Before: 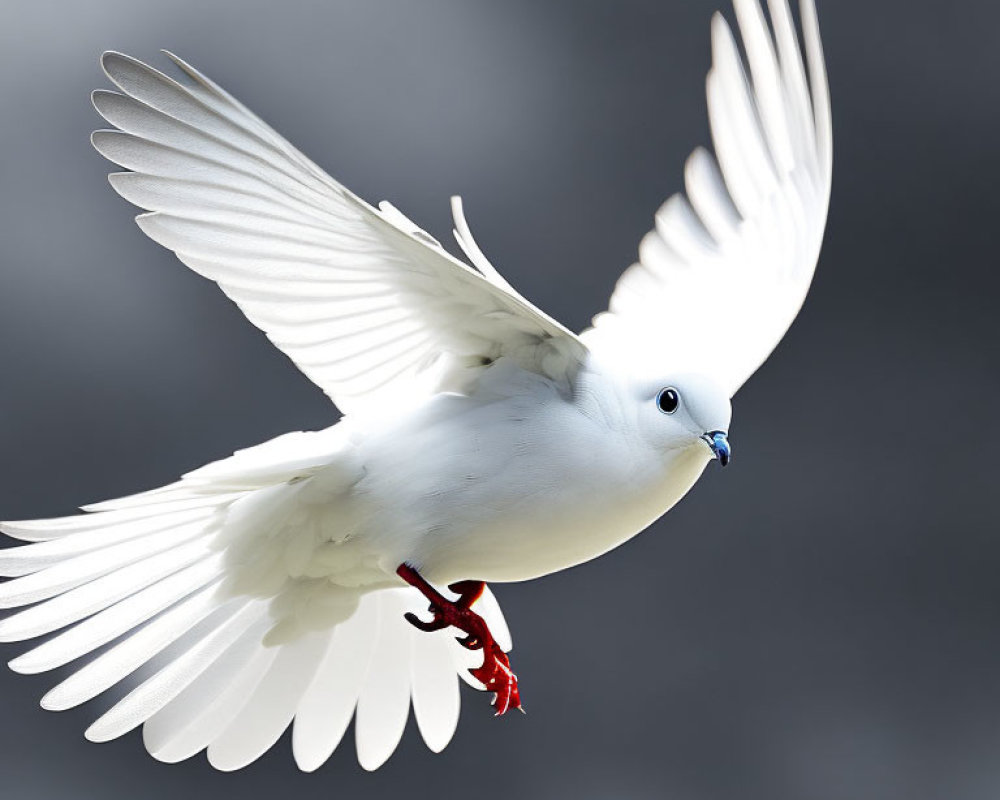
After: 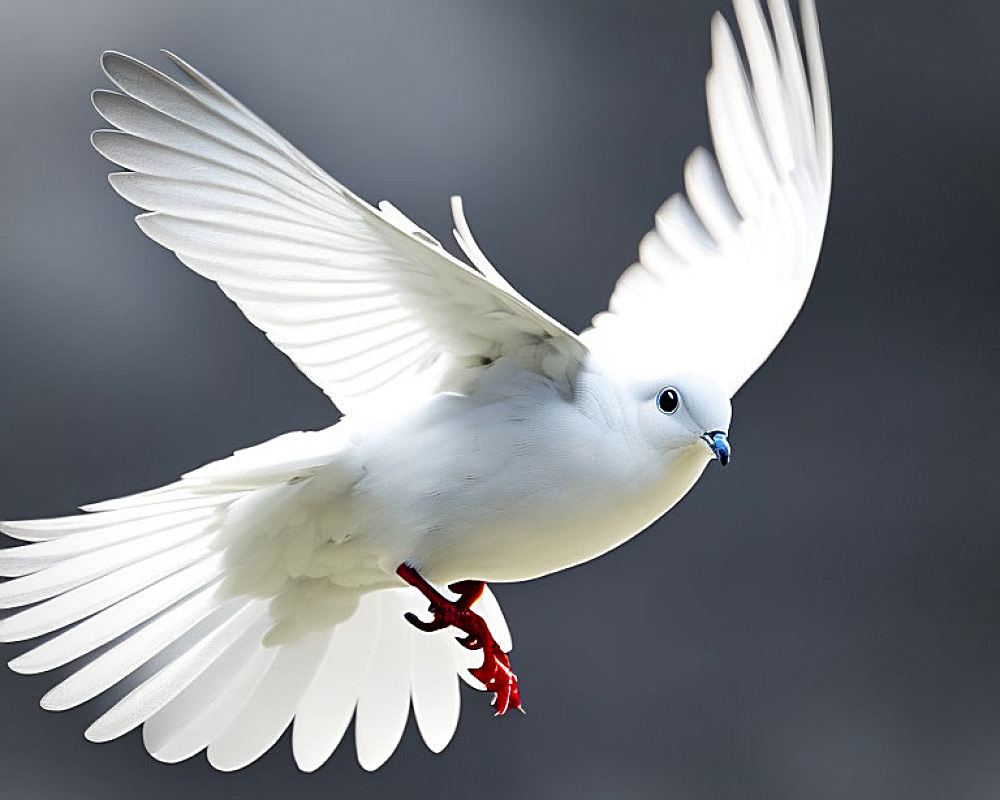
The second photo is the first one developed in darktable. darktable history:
sharpen: on, module defaults
contrast brightness saturation: saturation 0.13
vignetting: fall-off start 75.19%, brightness -0.192, saturation -0.311, width/height ratio 1.083, dithering 8-bit output
color correction: highlights b* 0.065
